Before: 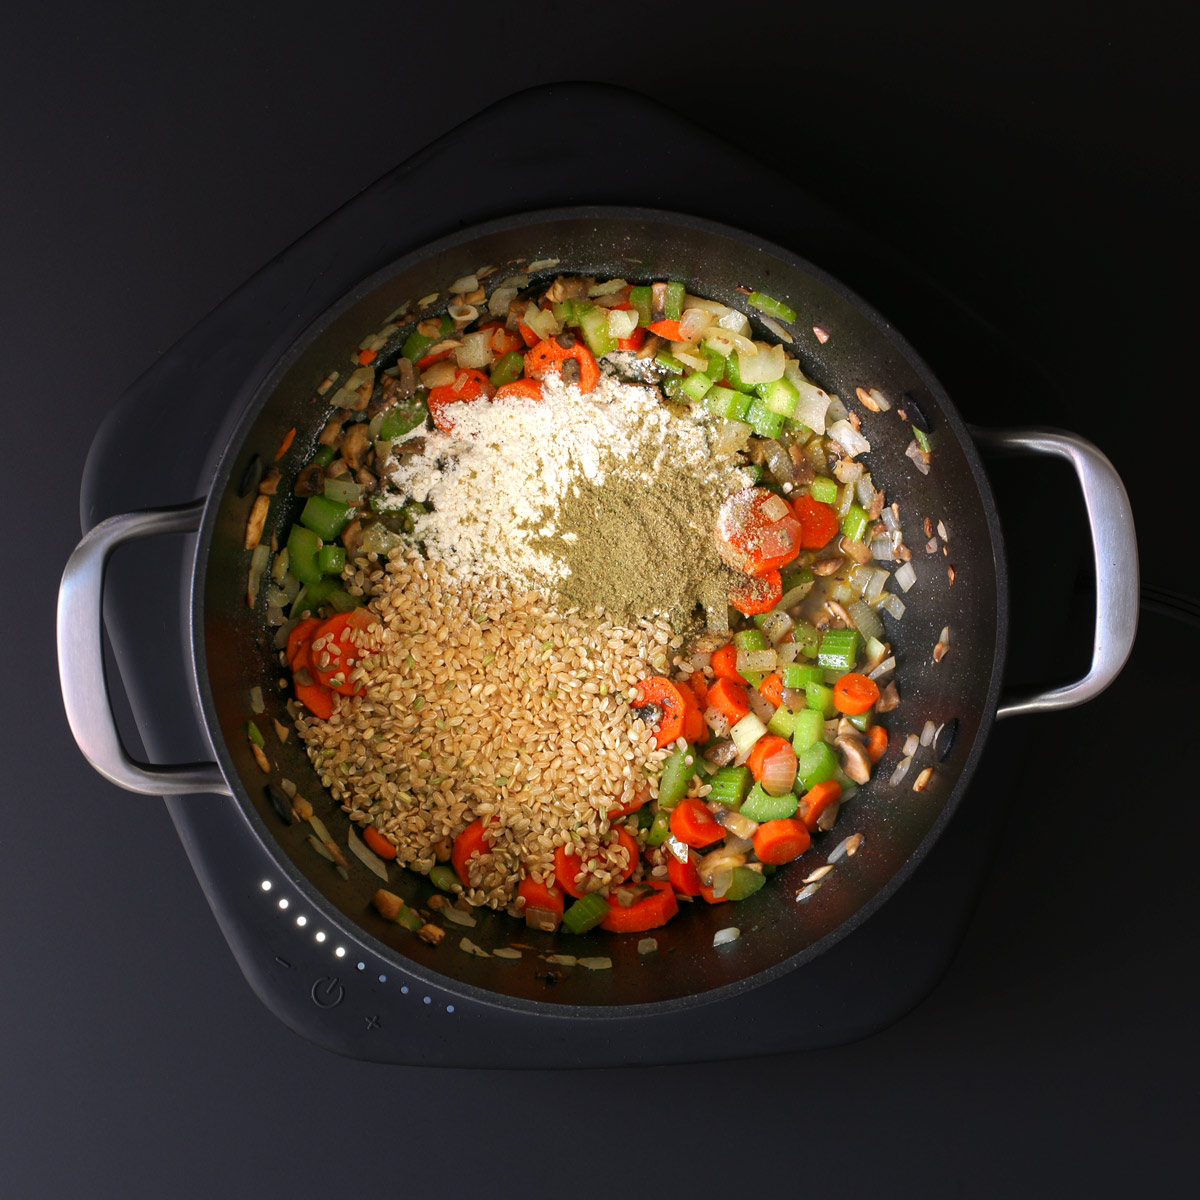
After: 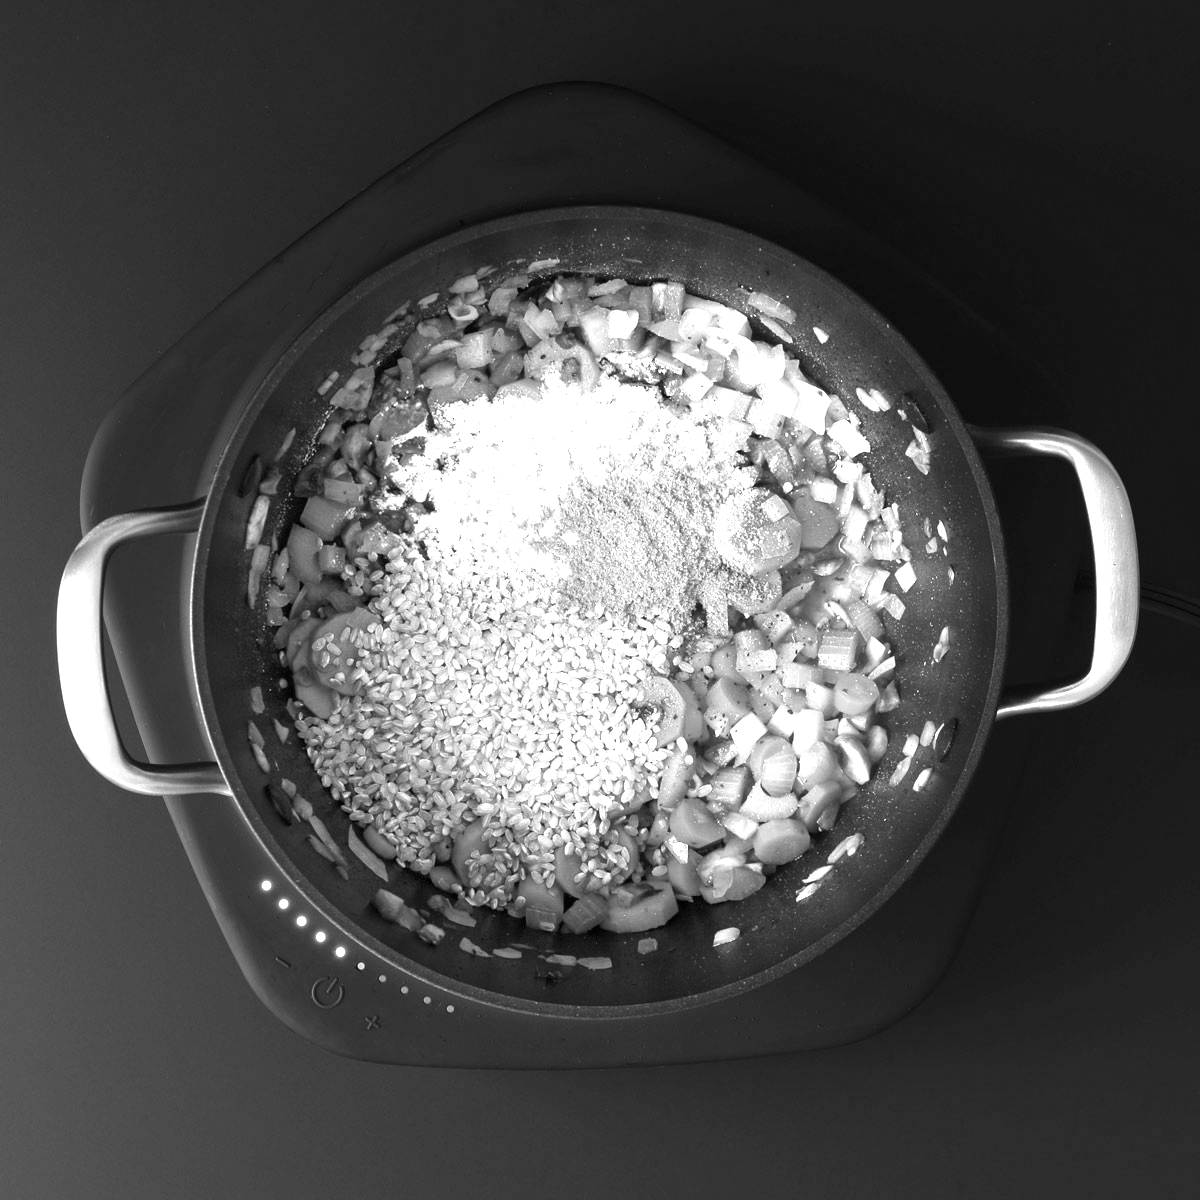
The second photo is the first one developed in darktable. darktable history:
exposure: black level correction 0, exposure 1.2 EV, compensate exposure bias true, compensate highlight preservation false
monochrome: on, module defaults
